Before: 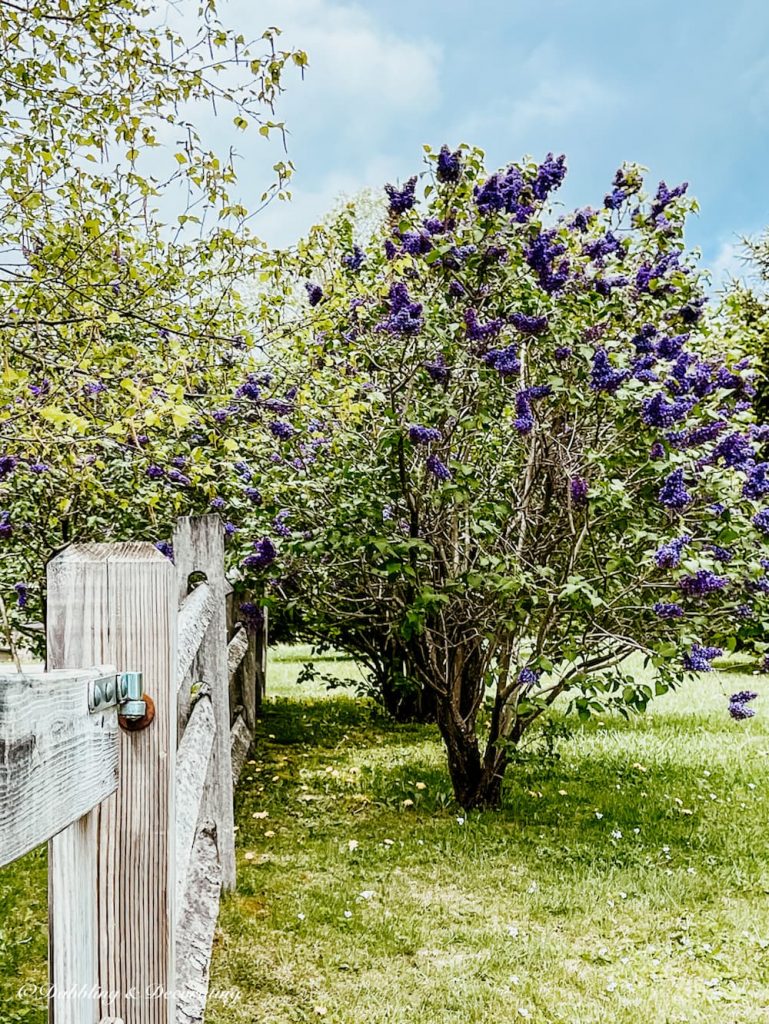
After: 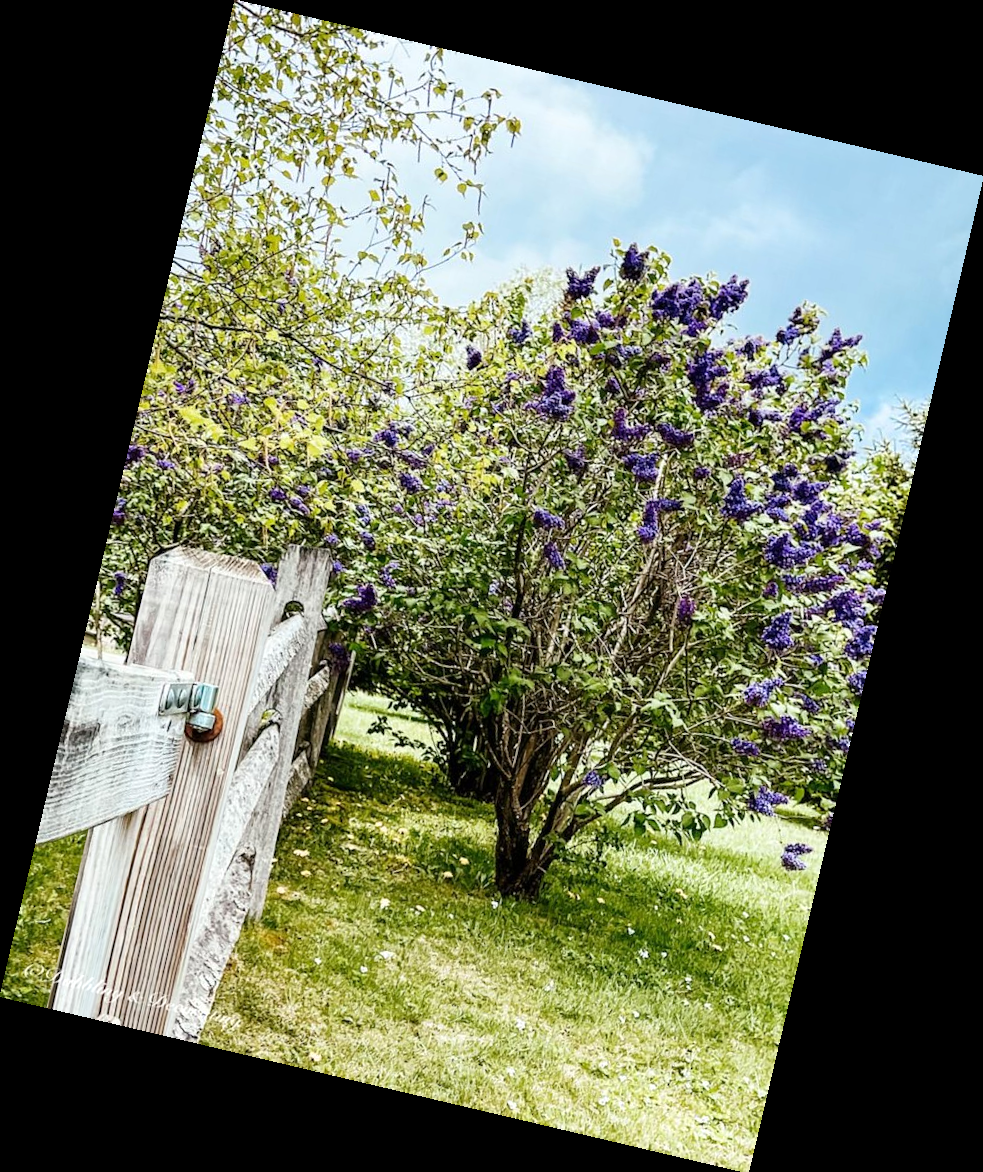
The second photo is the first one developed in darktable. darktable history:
exposure: exposure 0.178 EV, compensate exposure bias true, compensate highlight preservation false
rotate and perspective: rotation 13.27°, automatic cropping off
